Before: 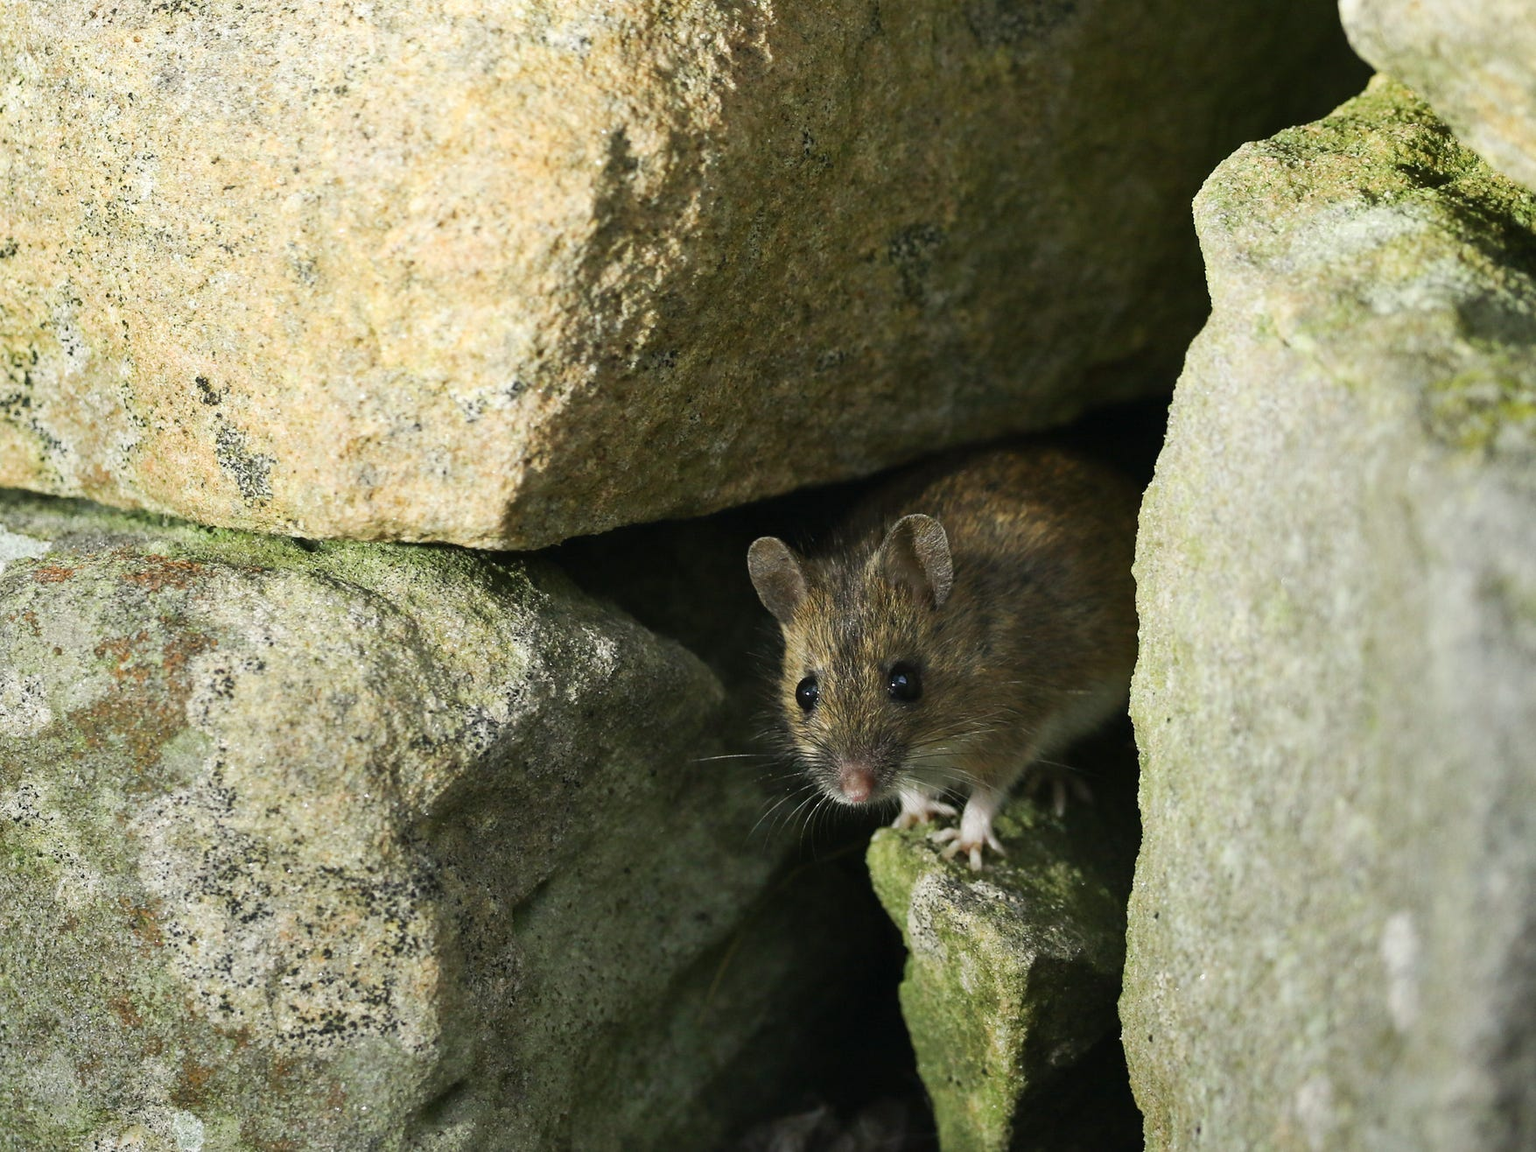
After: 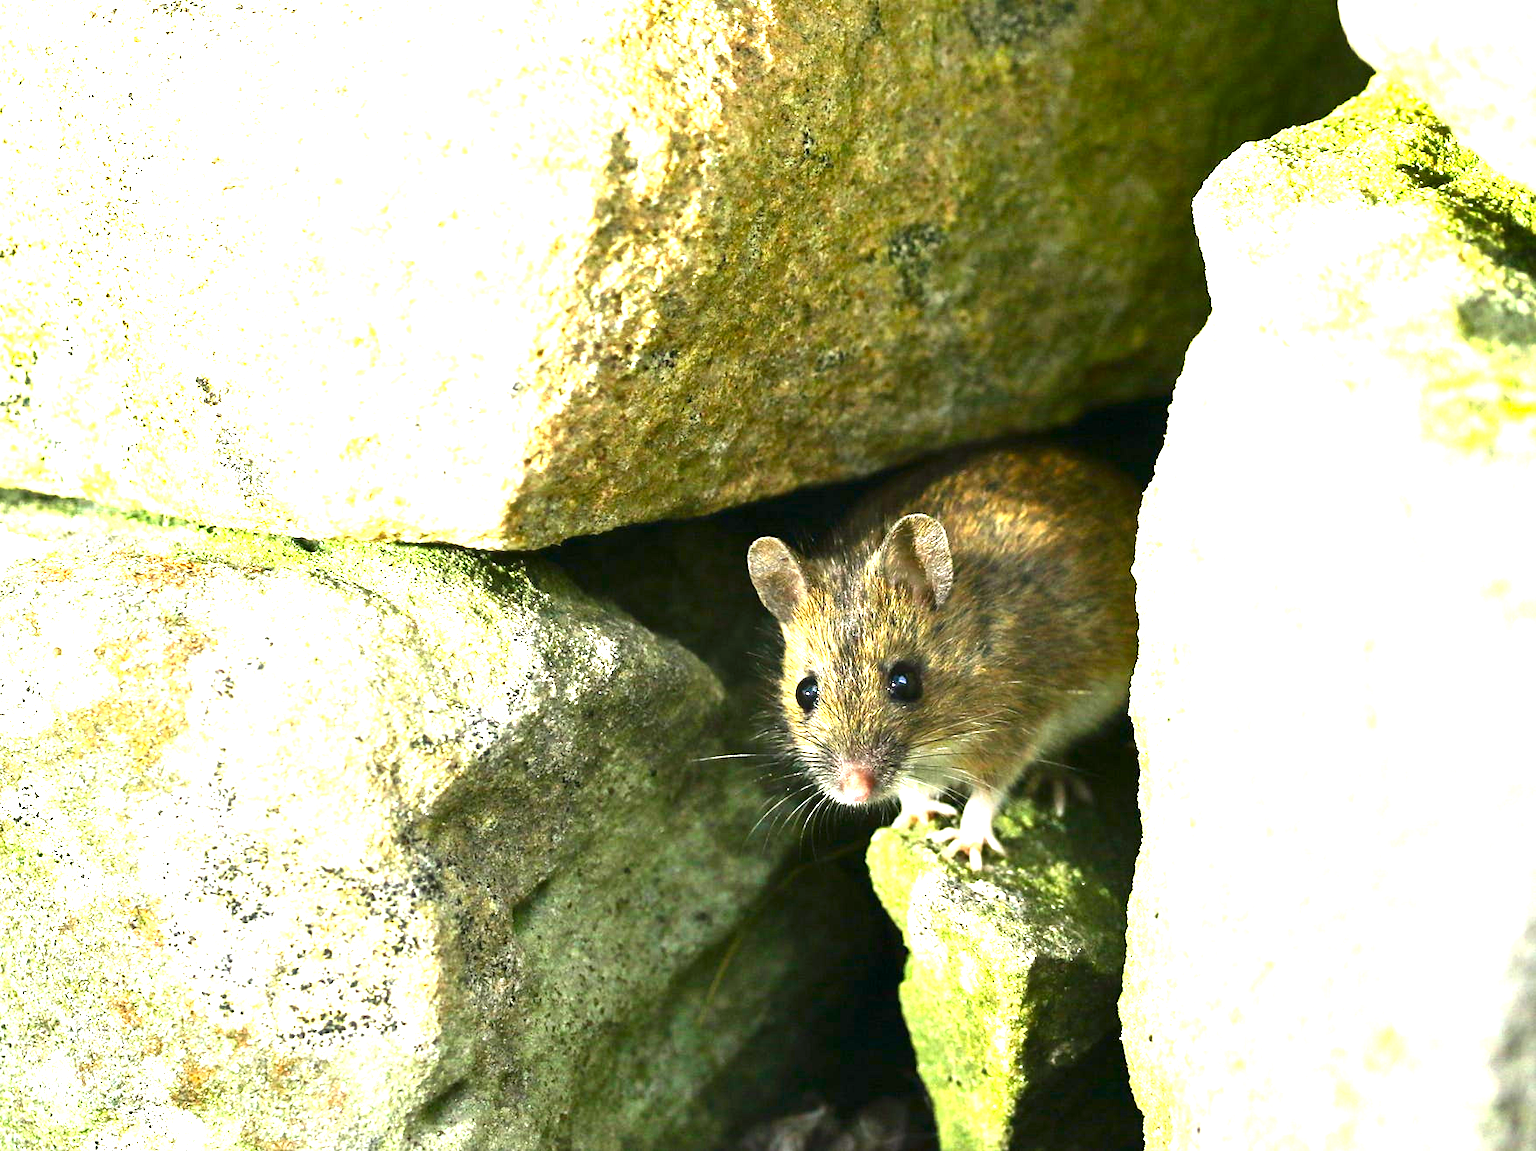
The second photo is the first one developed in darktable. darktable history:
contrast brightness saturation: contrast 0.166, saturation 0.311
exposure: black level correction 0.001, exposure 1.399 EV, compensate highlight preservation false
levels: levels [0, 0.394, 0.787]
